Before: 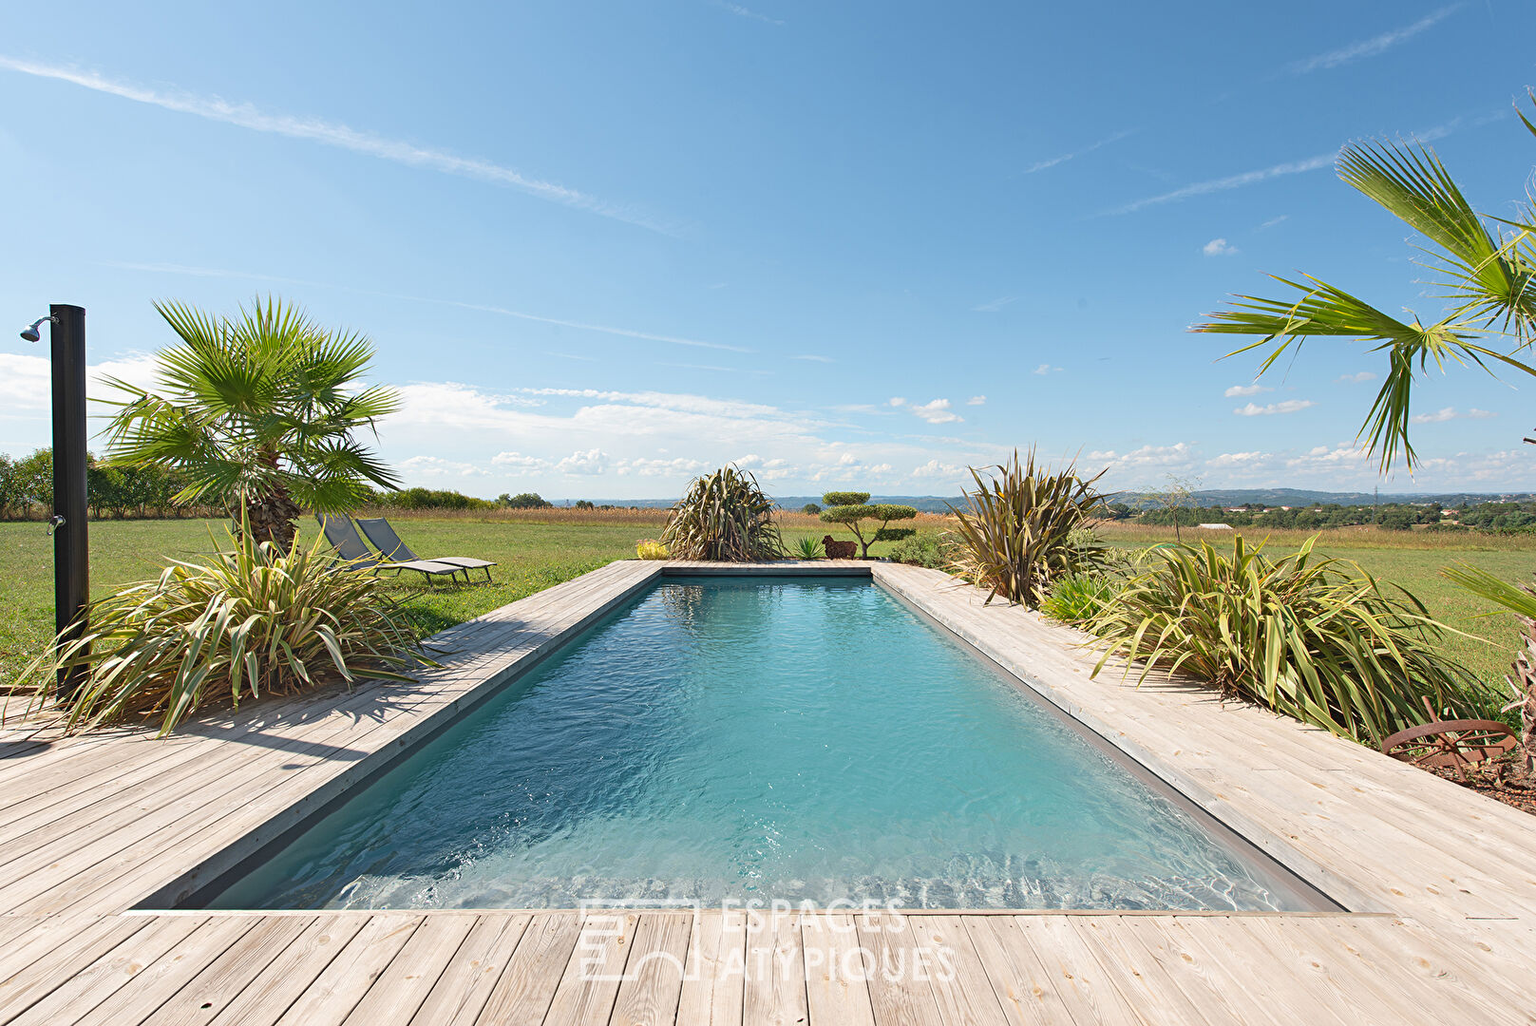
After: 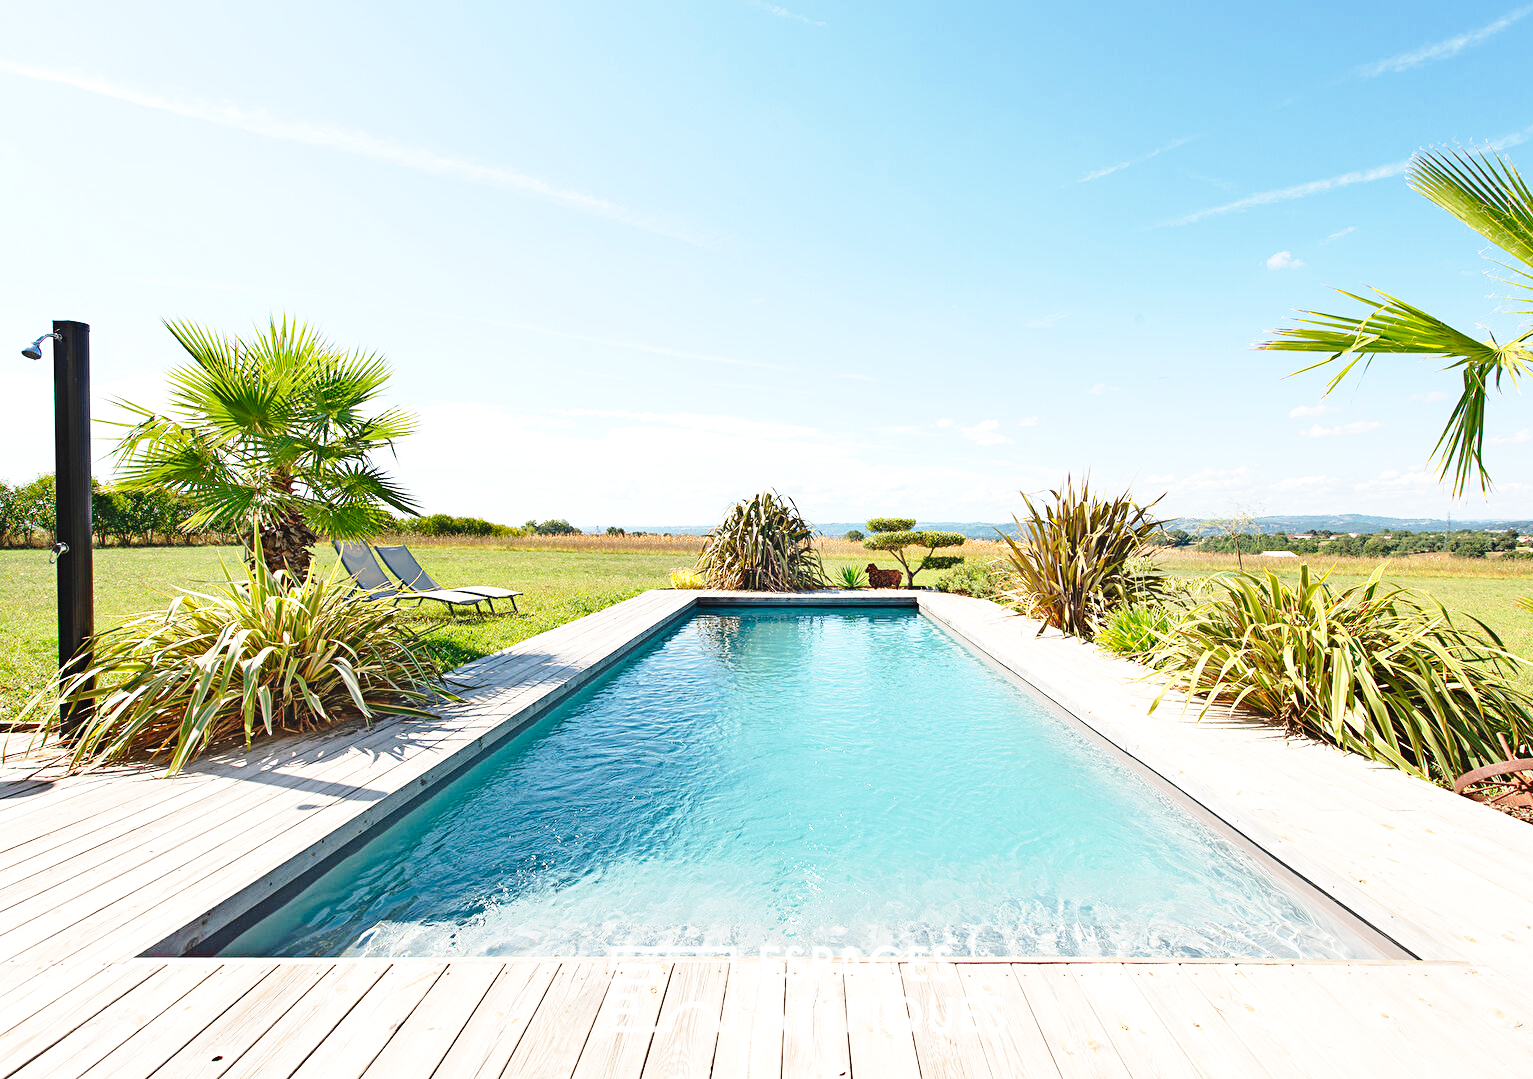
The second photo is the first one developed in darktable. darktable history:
crop and rotate: right 5.167%
exposure: exposure 0.367 EV, compensate highlight preservation false
base curve: curves: ch0 [(0, 0) (0.04, 0.03) (0.133, 0.232) (0.448, 0.748) (0.843, 0.968) (1, 1)], preserve colors none
